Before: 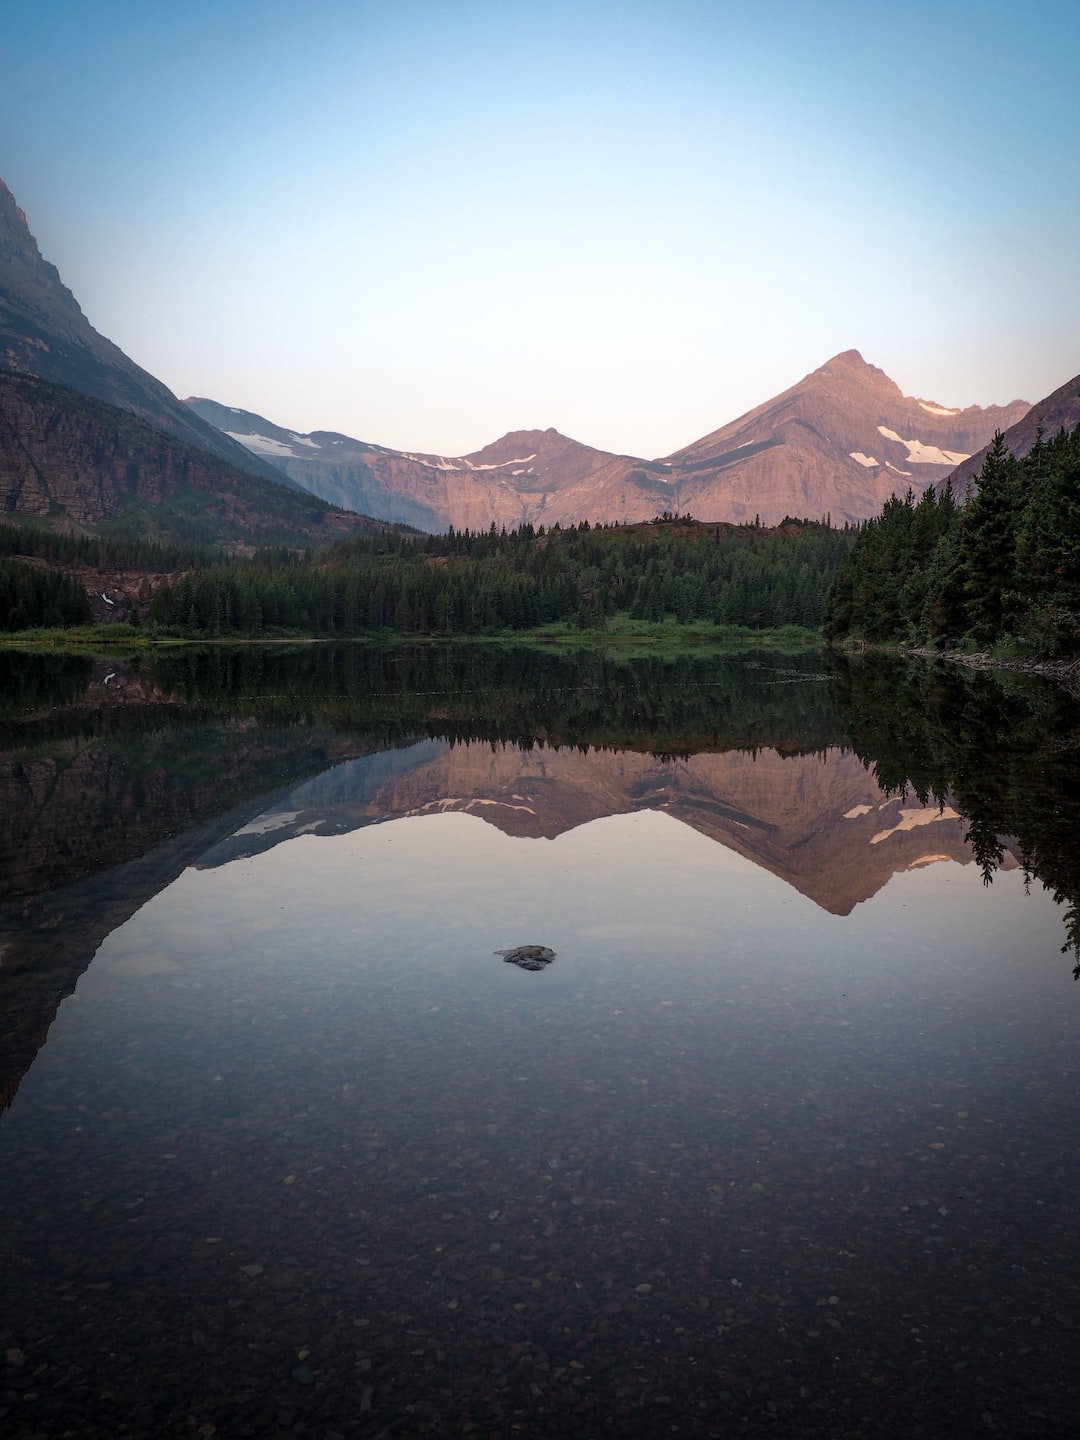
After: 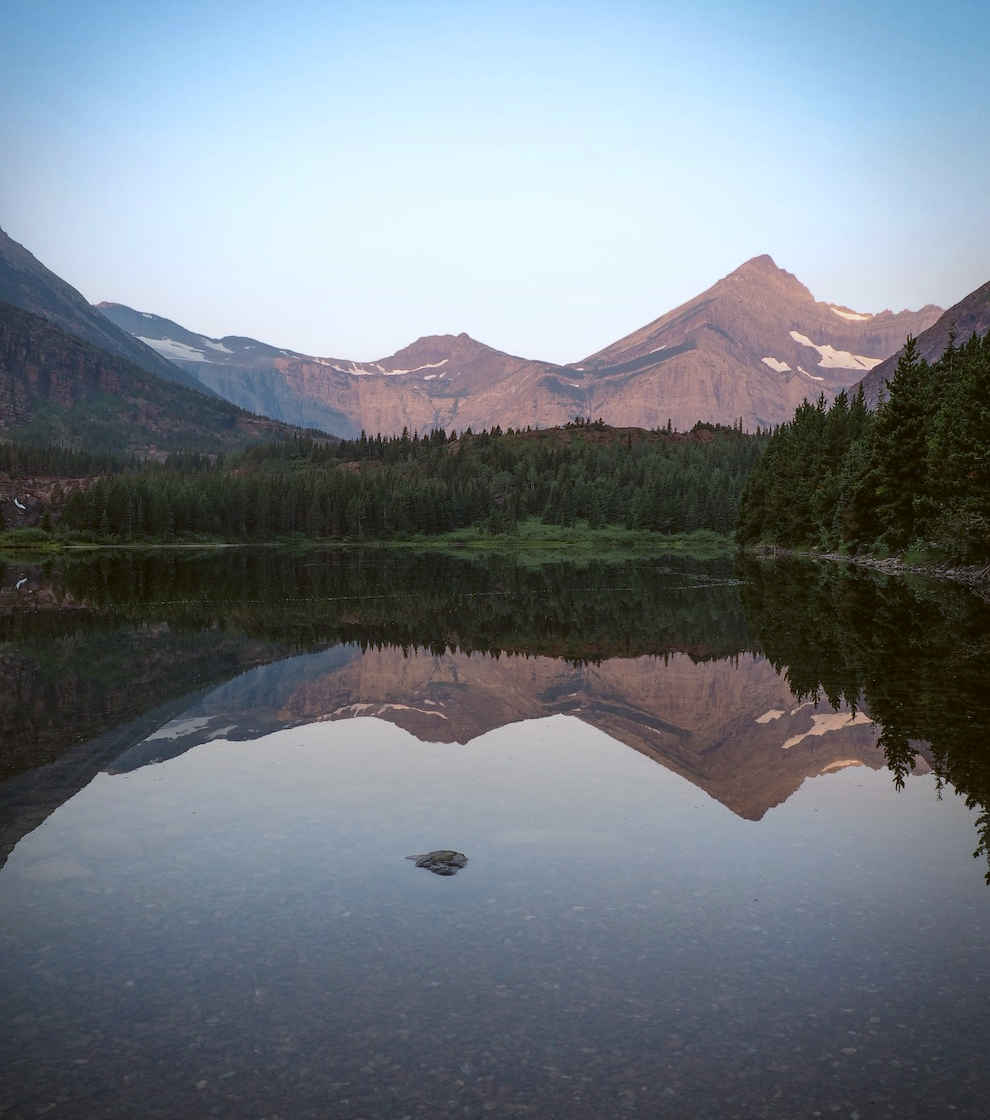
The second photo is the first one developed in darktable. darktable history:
white balance: red 0.984, blue 1.059
color balance: lift [1.004, 1.002, 1.002, 0.998], gamma [1, 1.007, 1.002, 0.993], gain [1, 0.977, 1.013, 1.023], contrast -3.64%
crop: left 8.155%, top 6.611%, bottom 15.385%
shadows and highlights: radius 337.17, shadows 29.01, soften with gaussian
